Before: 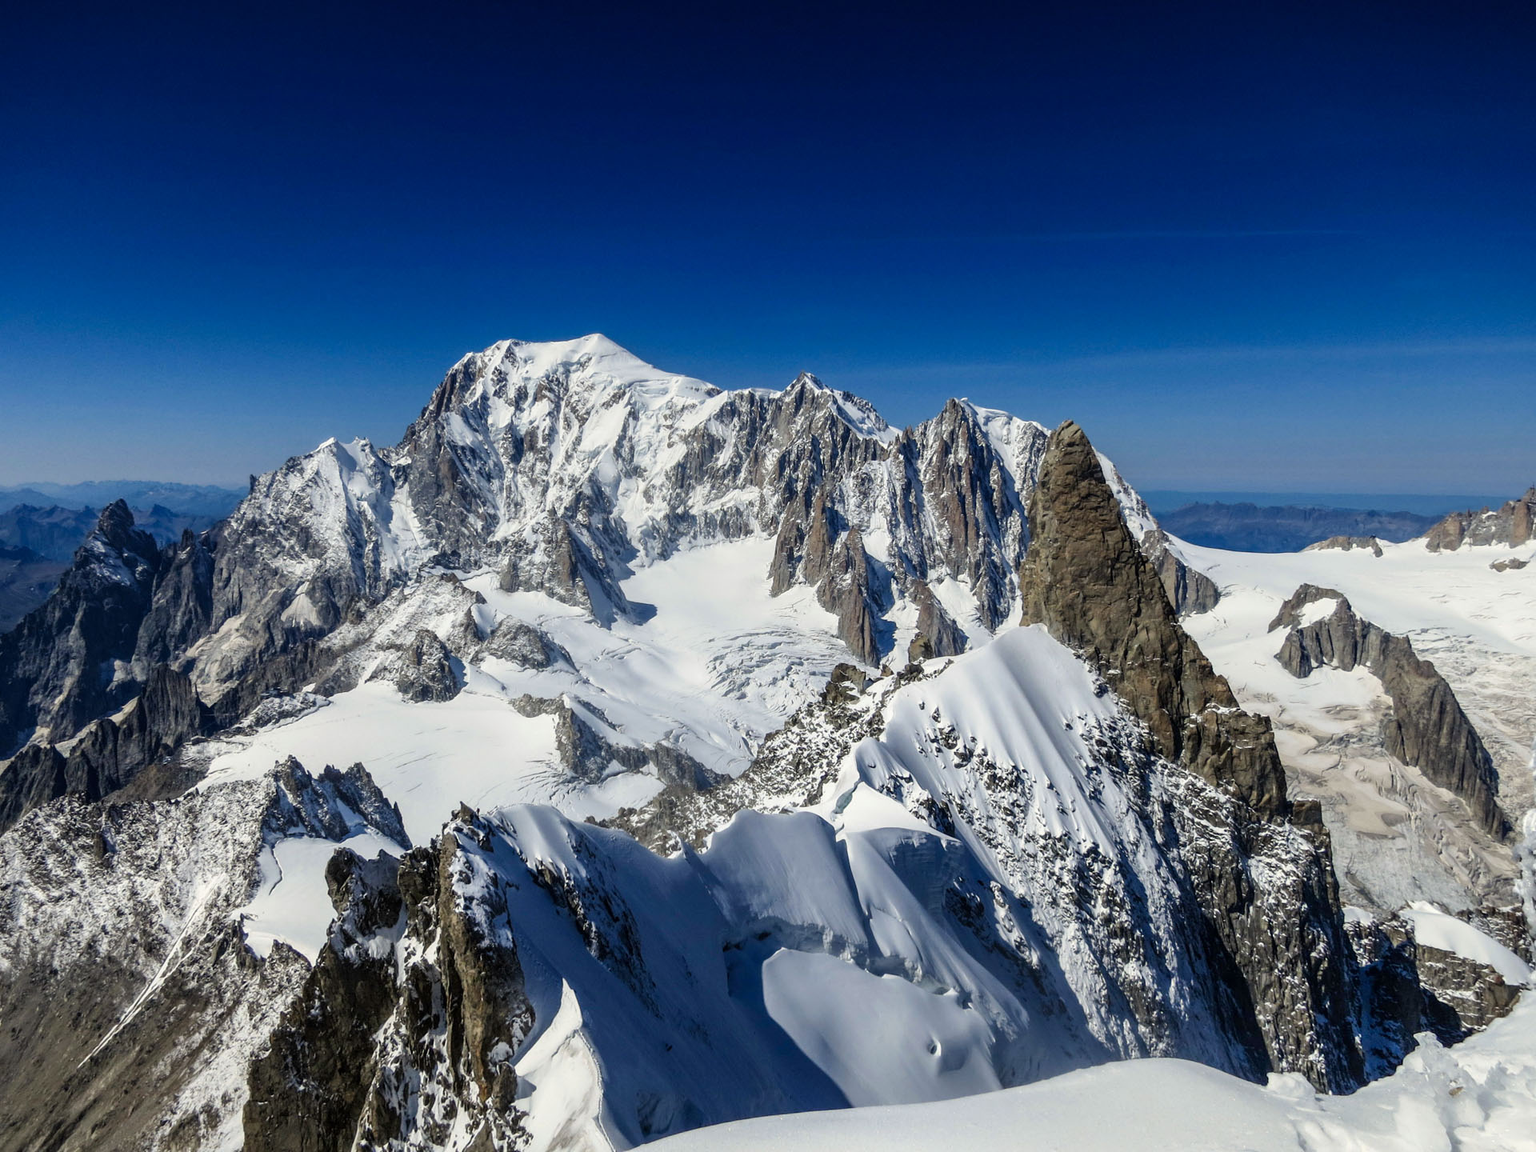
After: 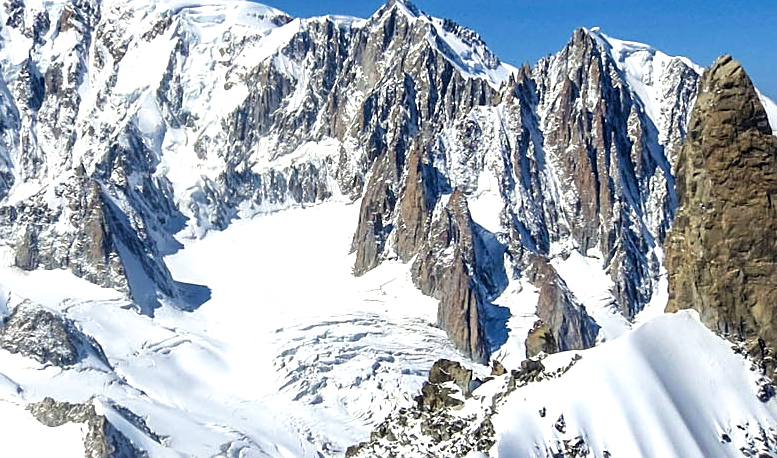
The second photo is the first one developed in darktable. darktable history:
exposure: exposure 0.633 EV, compensate highlight preservation false
sharpen: on, module defaults
crop: left 31.807%, top 32.66%, right 27.676%, bottom 35.515%
velvia: on, module defaults
